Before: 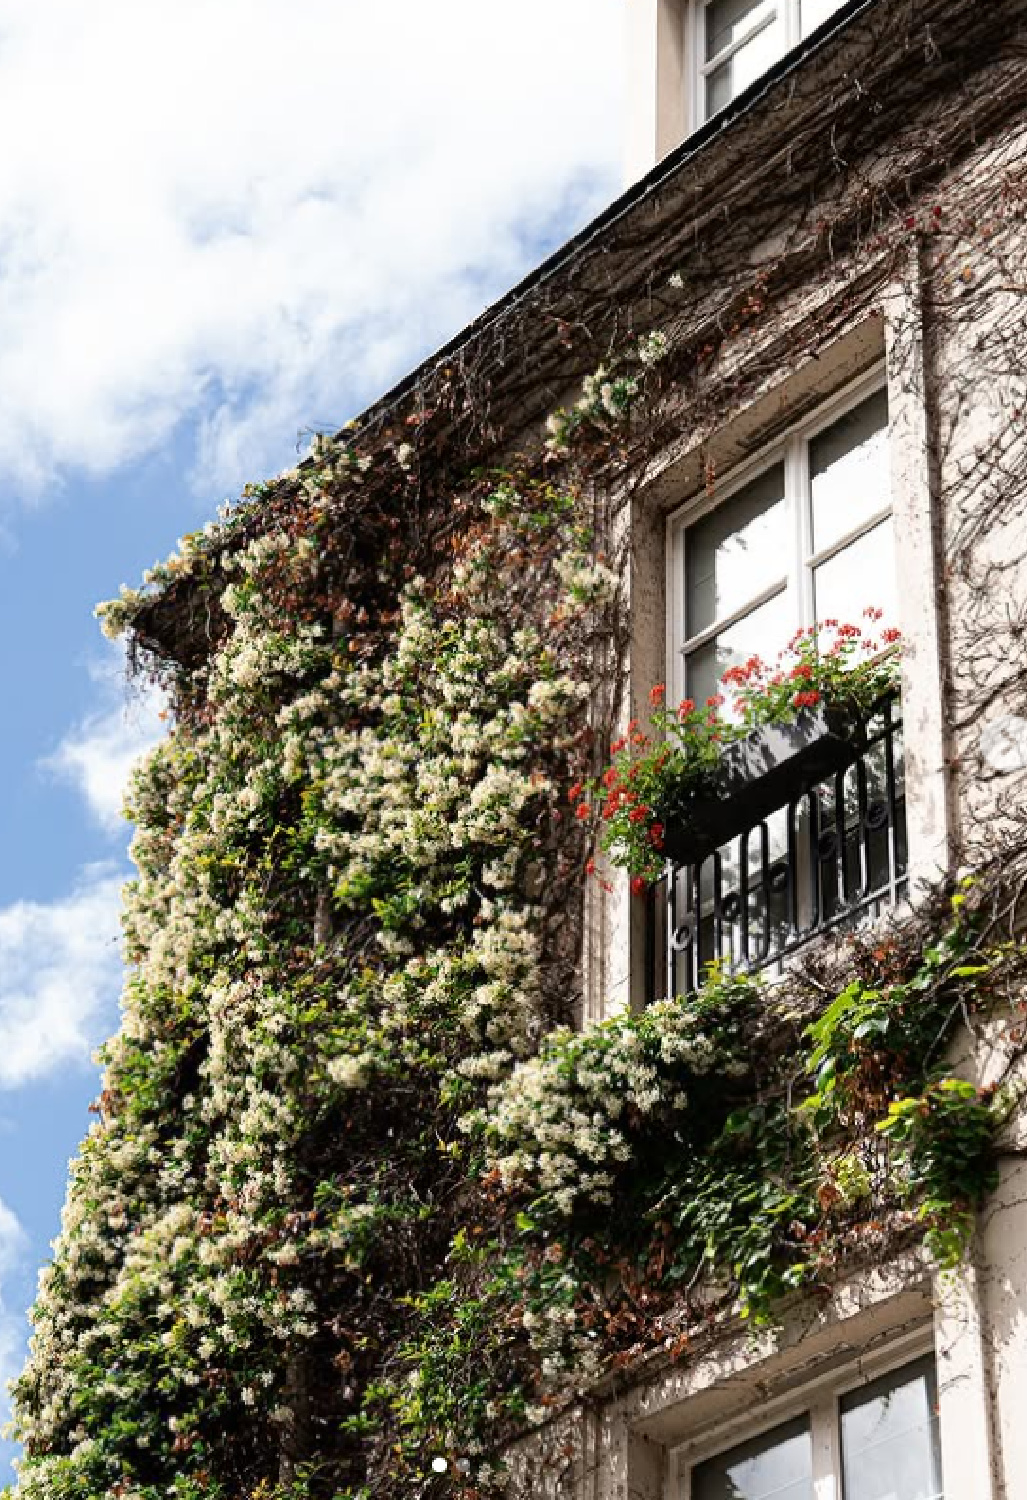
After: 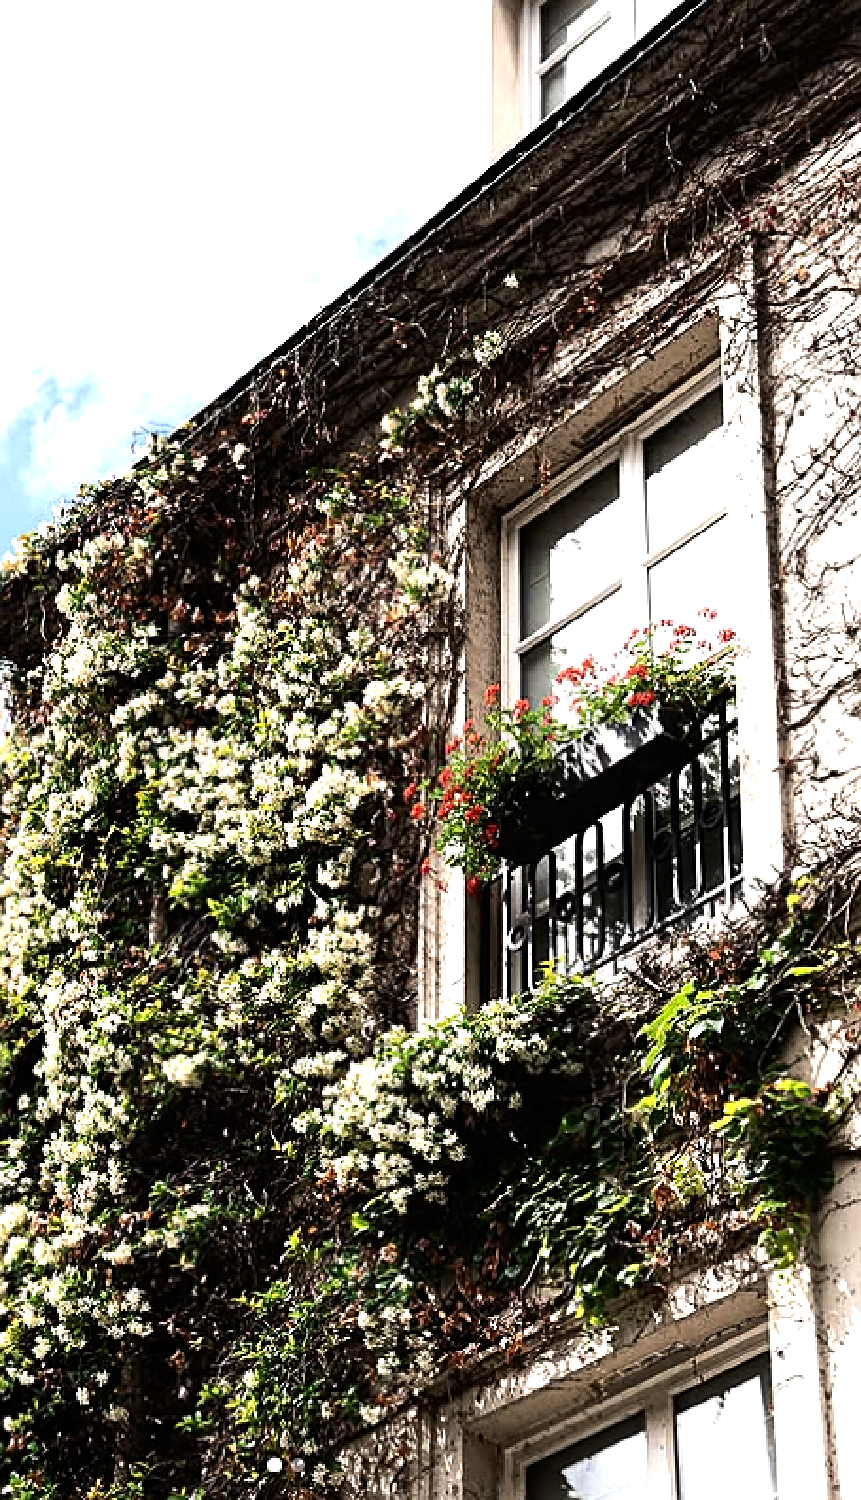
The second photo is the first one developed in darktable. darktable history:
crop: left 16.125%
tone equalizer: -8 EV -1.08 EV, -7 EV -1.02 EV, -6 EV -0.853 EV, -5 EV -0.591 EV, -3 EV 0.575 EV, -2 EV 0.875 EV, -1 EV 1.01 EV, +0 EV 1.06 EV, edges refinement/feathering 500, mask exposure compensation -1.57 EV, preserve details no
sharpen: on, module defaults
